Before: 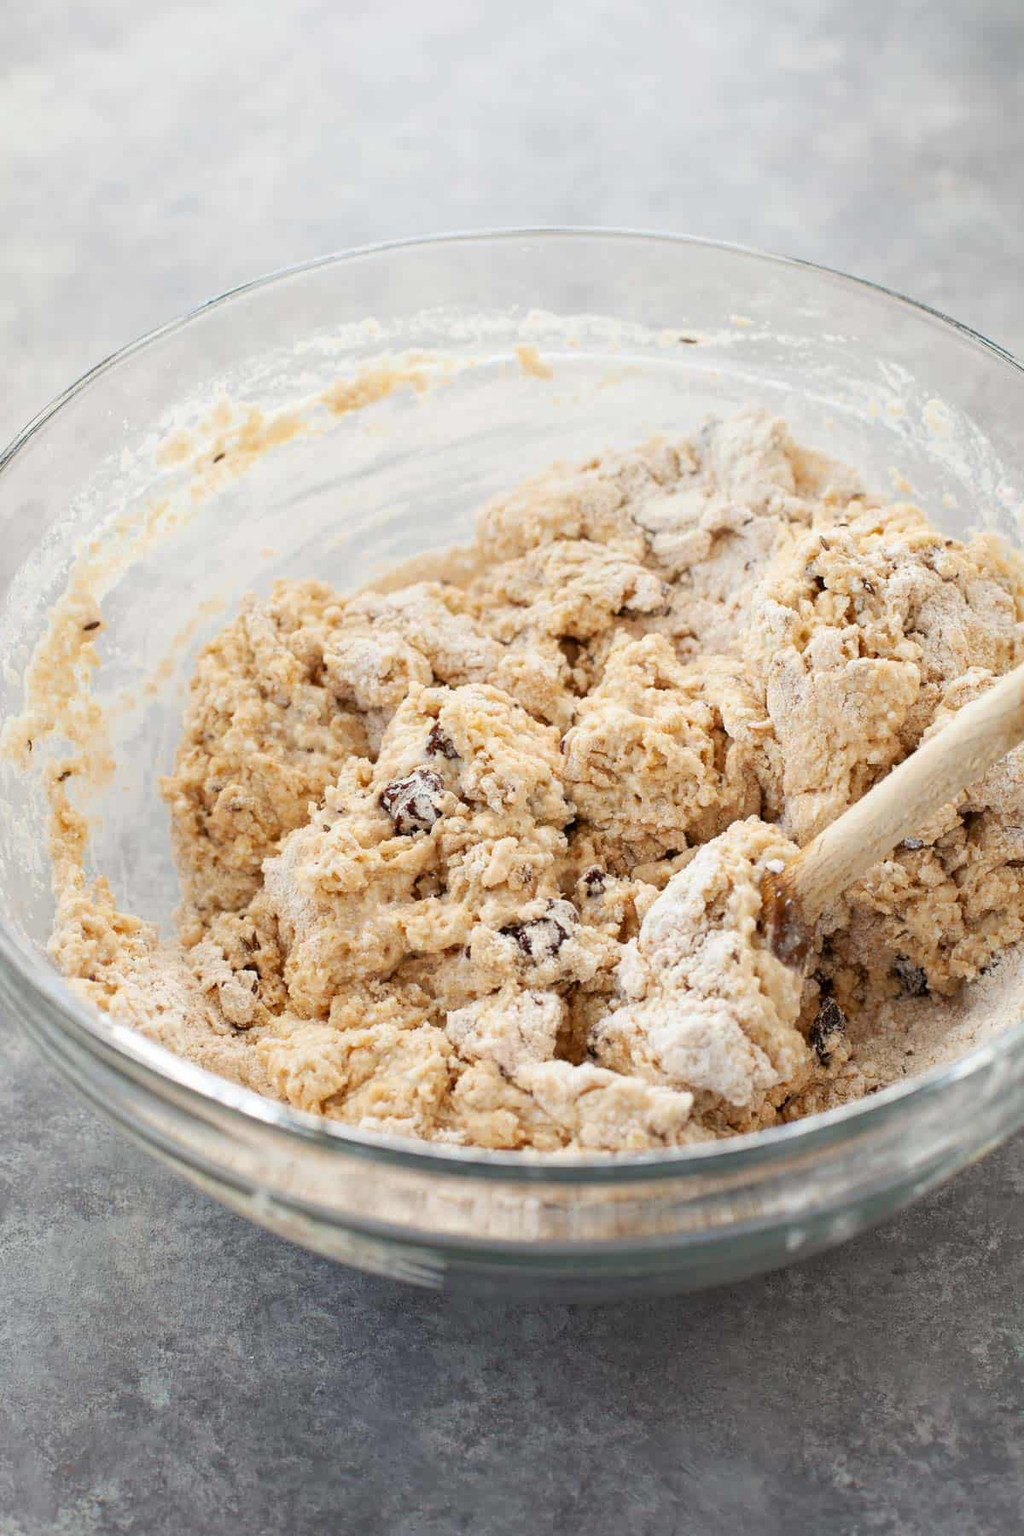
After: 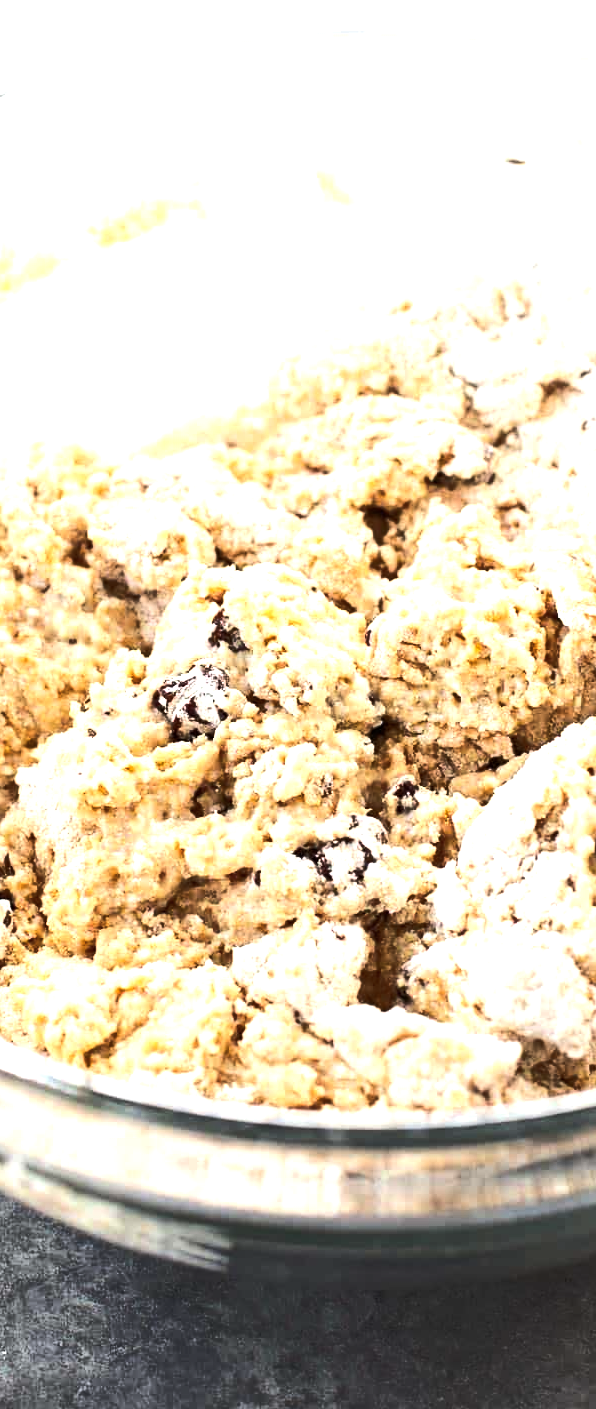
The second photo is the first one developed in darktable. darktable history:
exposure: exposure 1.001 EV, compensate exposure bias true, compensate highlight preservation false
color balance rgb: perceptual saturation grading › global saturation 10.358%, perceptual brilliance grading › highlights 1.855%, perceptual brilliance grading › mid-tones -50.254%, perceptual brilliance grading › shadows -50.209%
crop and rotate: angle 0.011°, left 24.295%, top 13.253%, right 25.965%, bottom 8.433%
